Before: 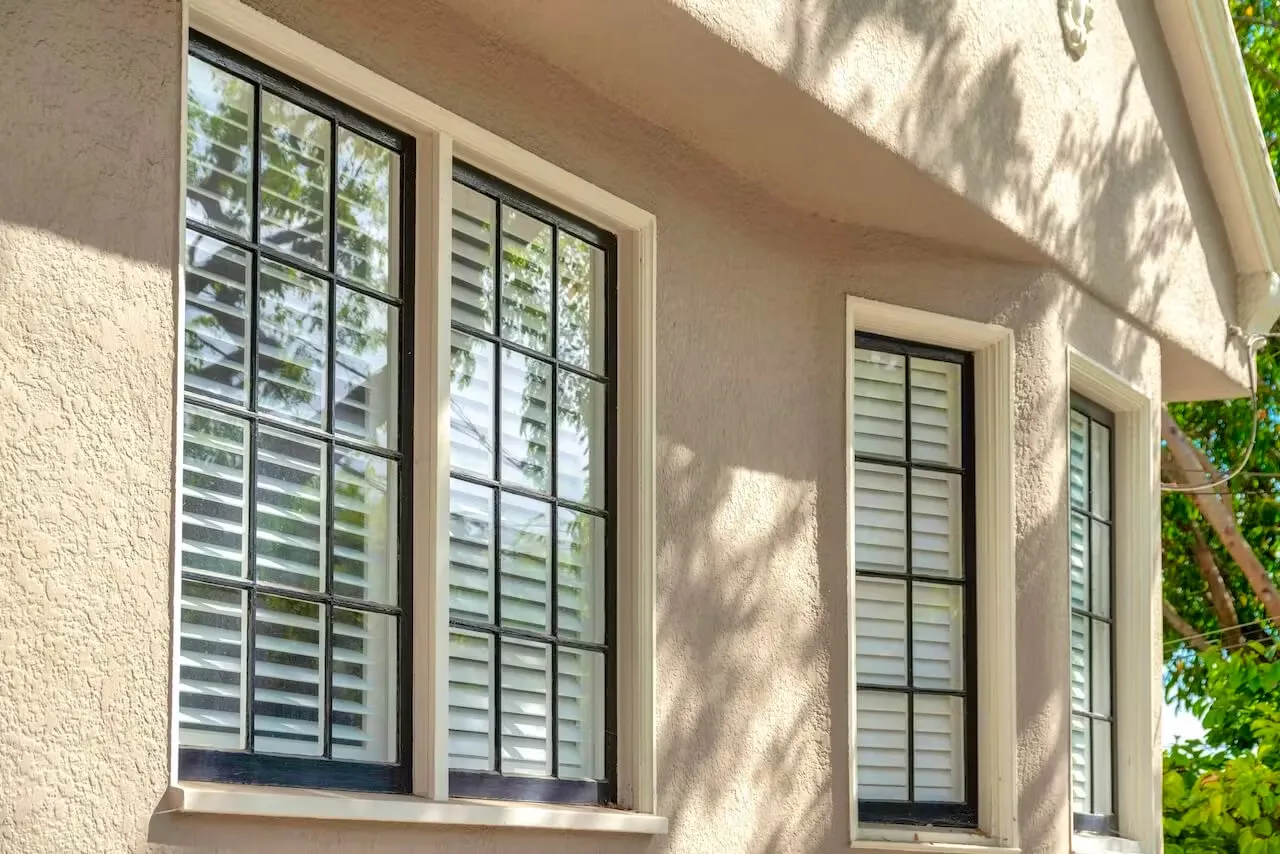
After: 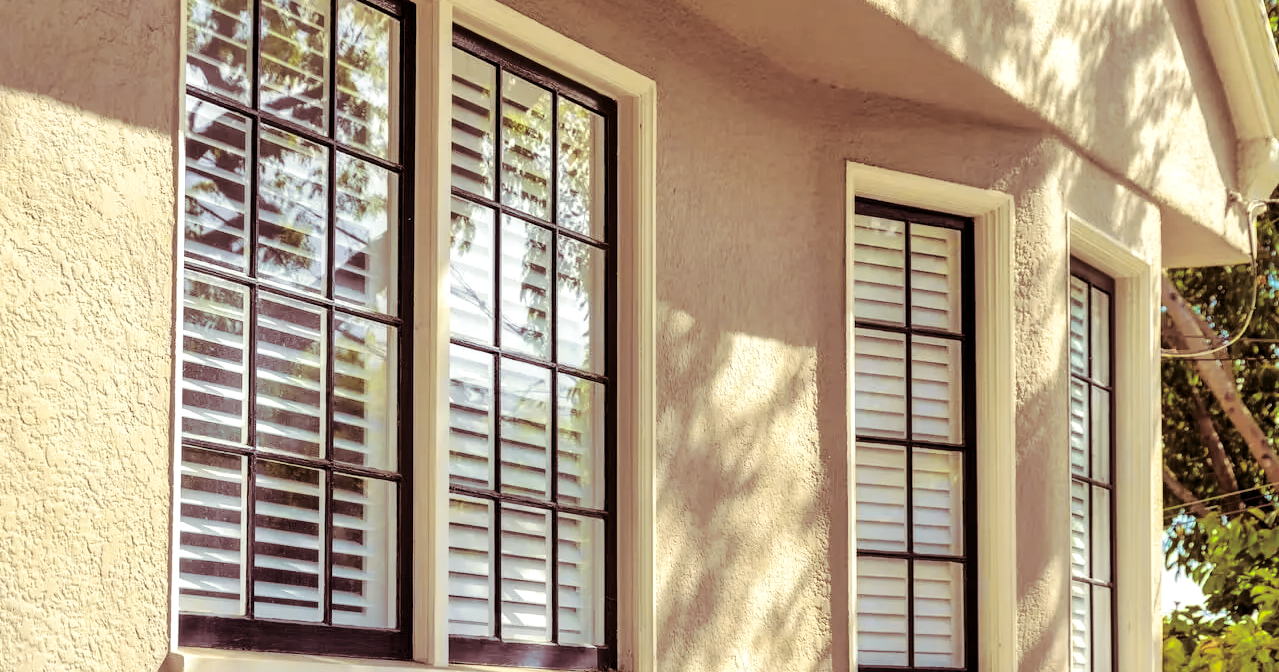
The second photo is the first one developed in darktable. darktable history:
tone curve: curves: ch0 [(0, 0) (0.239, 0.248) (0.508, 0.606) (0.828, 0.878) (1, 1)]; ch1 [(0, 0) (0.401, 0.42) (0.45, 0.464) (0.492, 0.498) (0.511, 0.507) (0.561, 0.549) (0.688, 0.726) (1, 1)]; ch2 [(0, 0) (0.411, 0.433) (0.5, 0.504) (0.545, 0.574) (1, 1)], color space Lab, independent channels, preserve colors none
split-toning: shadows › hue 360°
levels: levels [0.029, 0.545, 0.971]
crop and rotate: top 15.774%, bottom 5.506%
